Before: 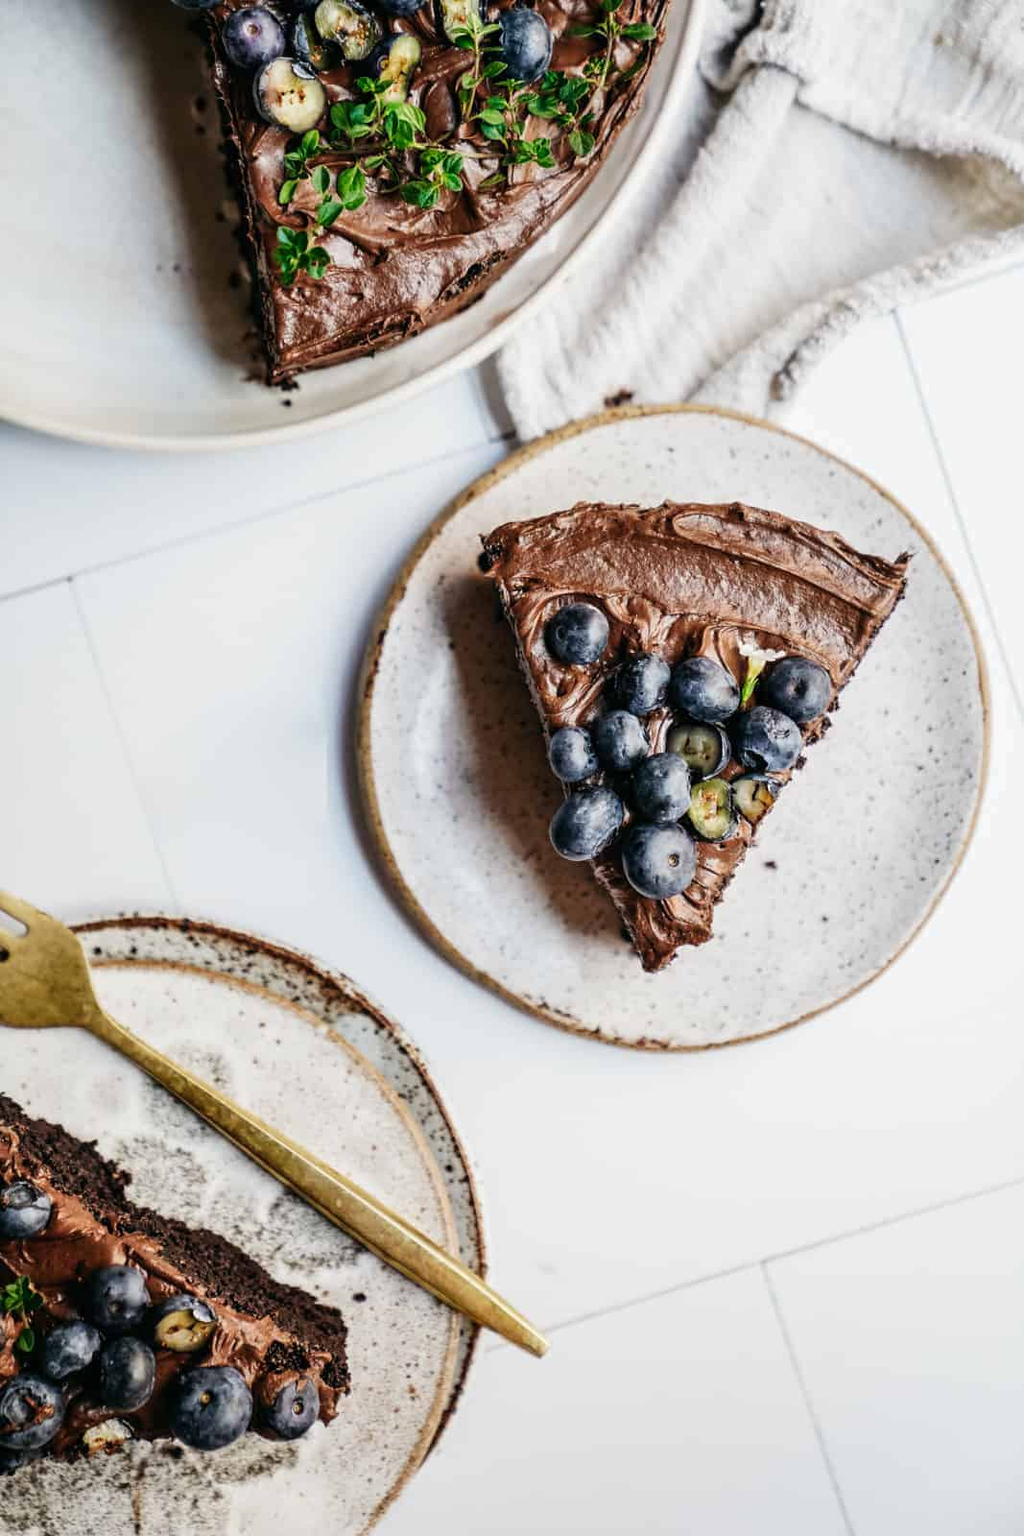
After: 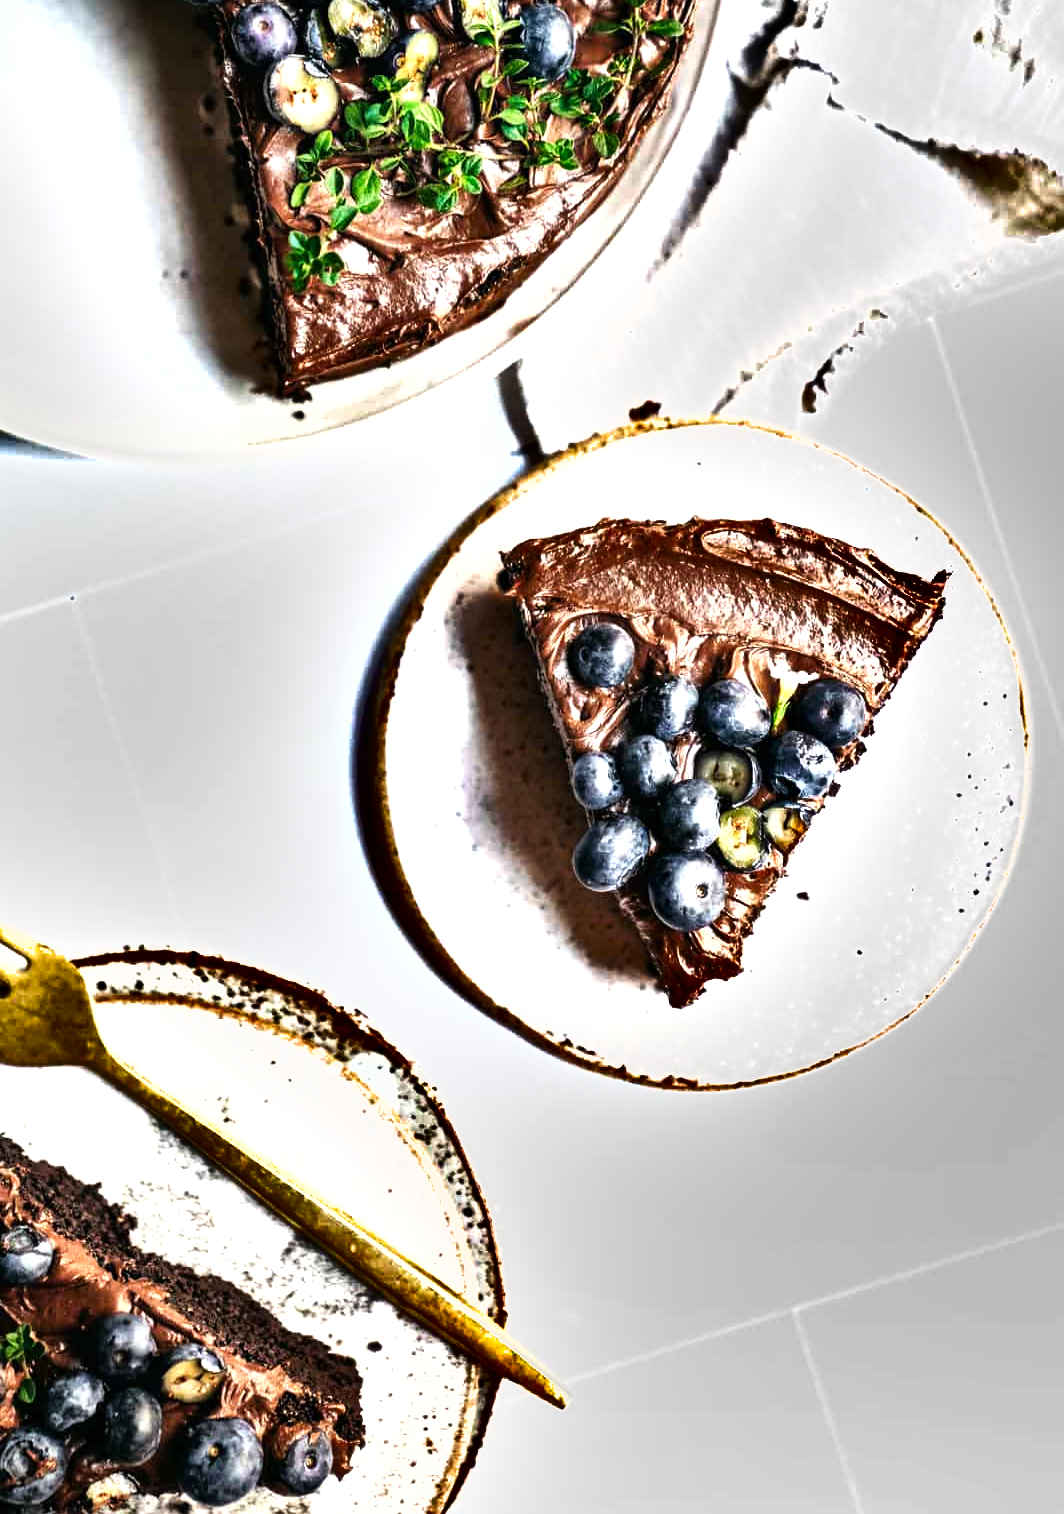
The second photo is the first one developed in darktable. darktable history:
exposure: exposure 0.374 EV, compensate highlight preservation false
tone equalizer: -8 EV -0.777 EV, -7 EV -0.692 EV, -6 EV -0.635 EV, -5 EV -0.401 EV, -3 EV 0.37 EV, -2 EV 0.6 EV, -1 EV 0.696 EV, +0 EV 0.749 EV
shadows and highlights: shadows 30.68, highlights -62.39, soften with gaussian
crop: top 0.313%, right 0.255%, bottom 5.014%
